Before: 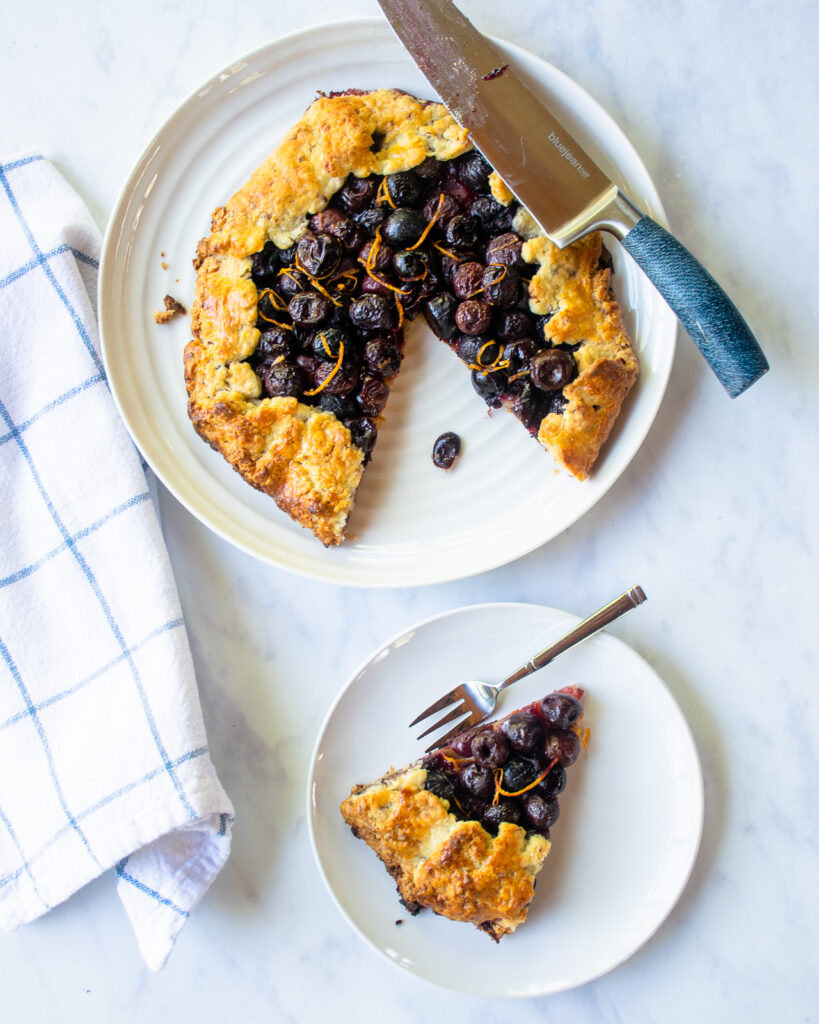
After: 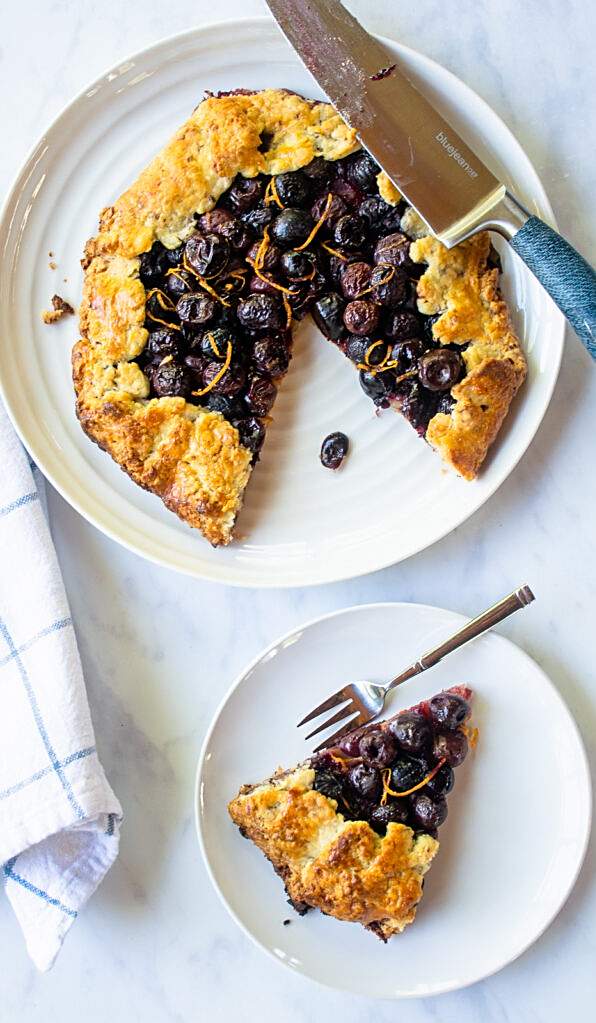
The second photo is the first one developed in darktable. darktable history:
crop: left 13.783%, right 13.334%
sharpen: on, module defaults
